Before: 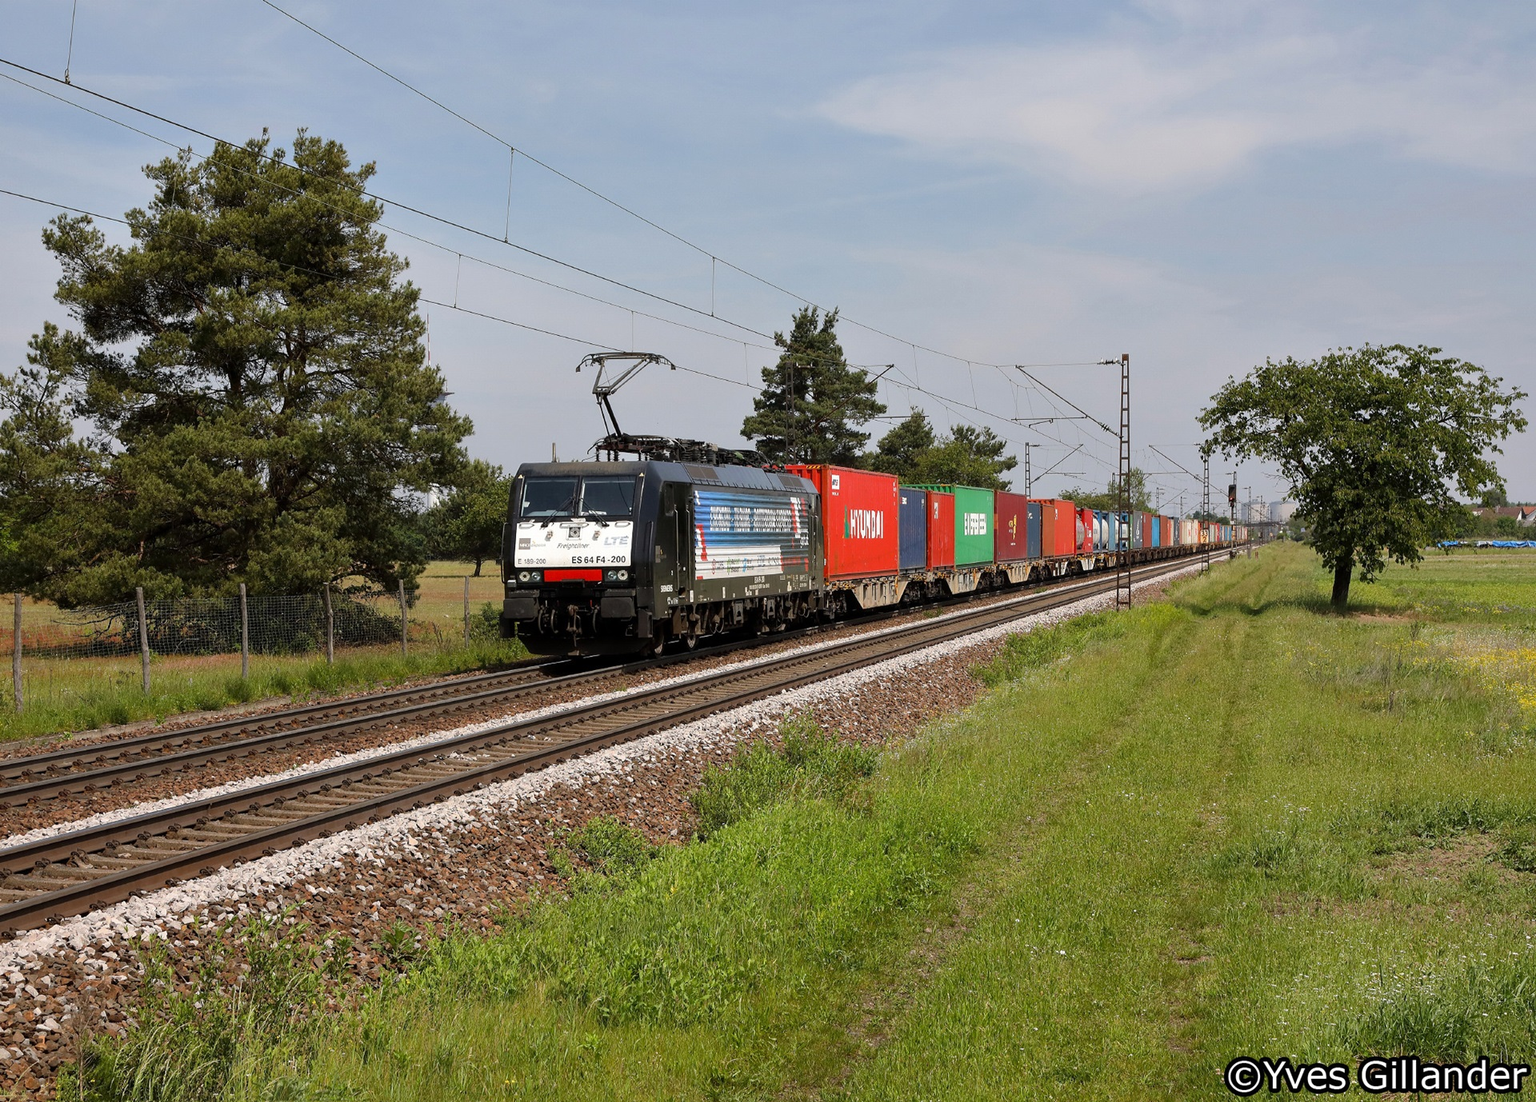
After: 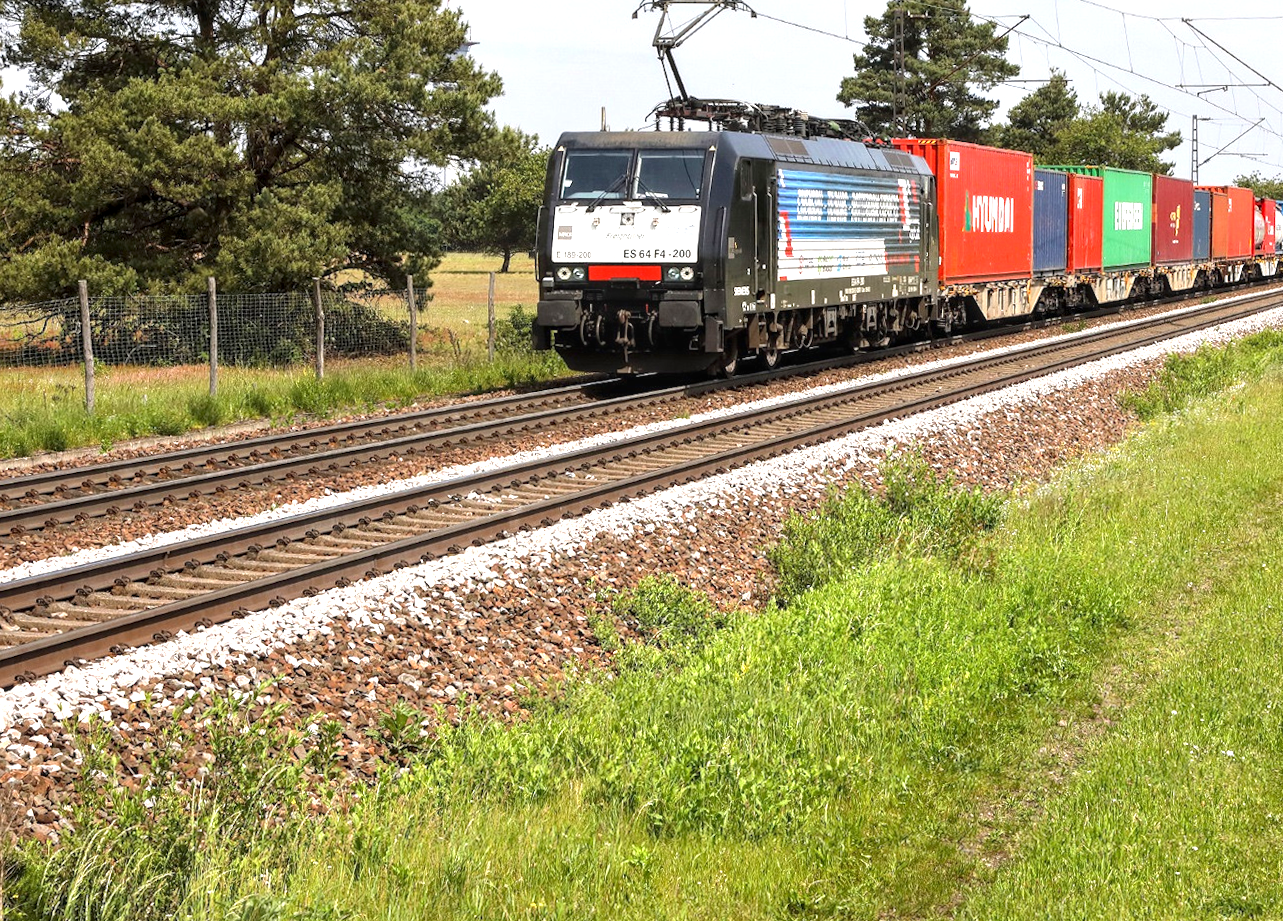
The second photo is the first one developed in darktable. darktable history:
crop and rotate: angle -0.82°, left 3.85%, top 31.828%, right 27.992%
exposure: black level correction 0, exposure 1.1 EV, compensate exposure bias true, compensate highlight preservation false
local contrast: on, module defaults
